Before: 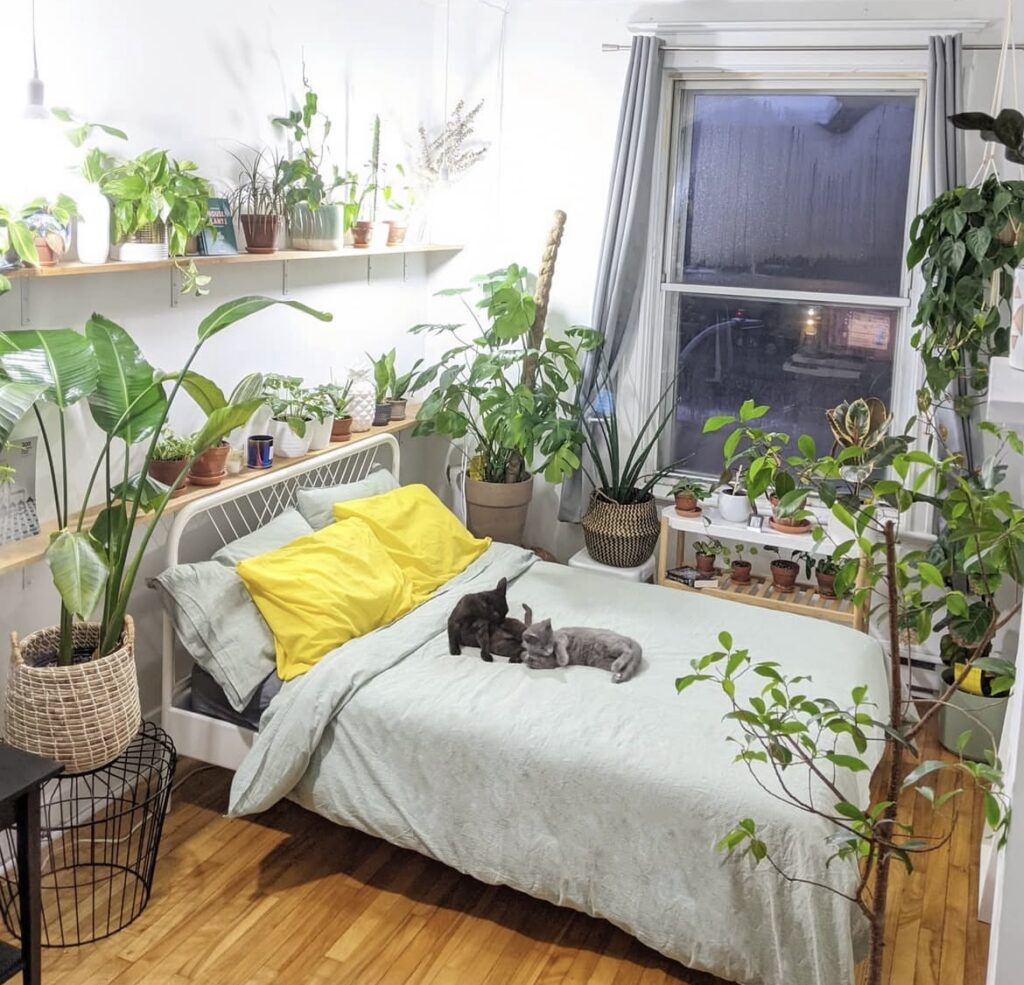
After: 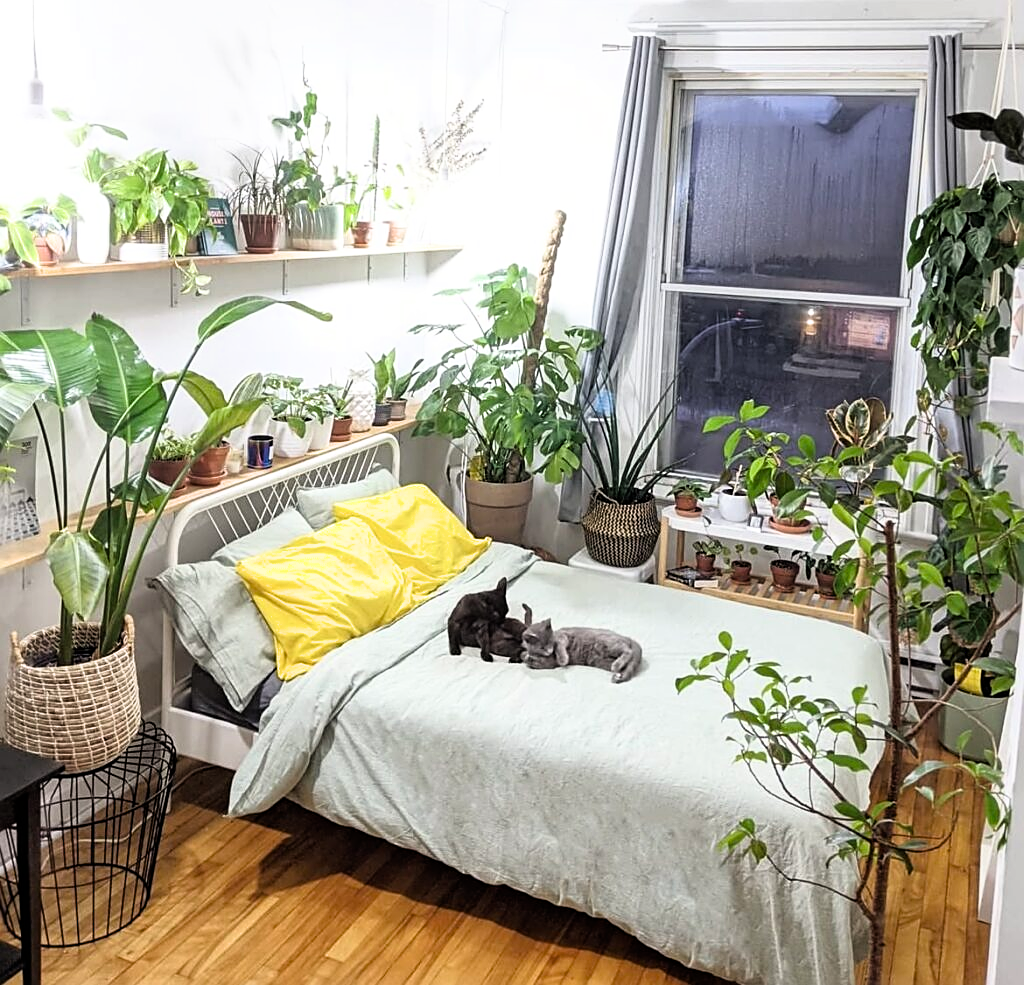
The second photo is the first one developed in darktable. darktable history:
filmic rgb: white relative exposure 2.45 EV, hardness 6.33
sharpen: on, module defaults
